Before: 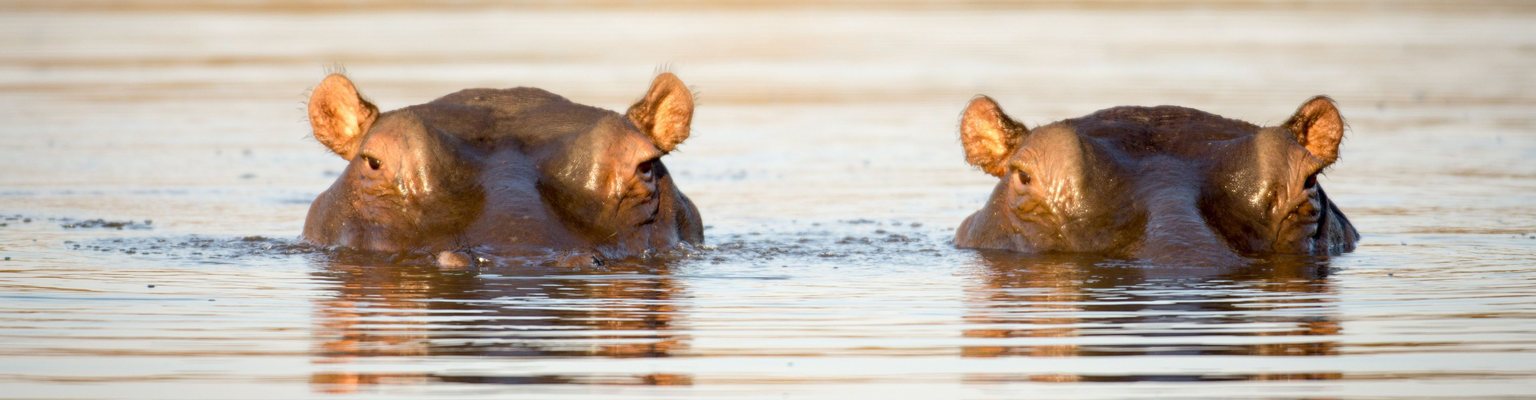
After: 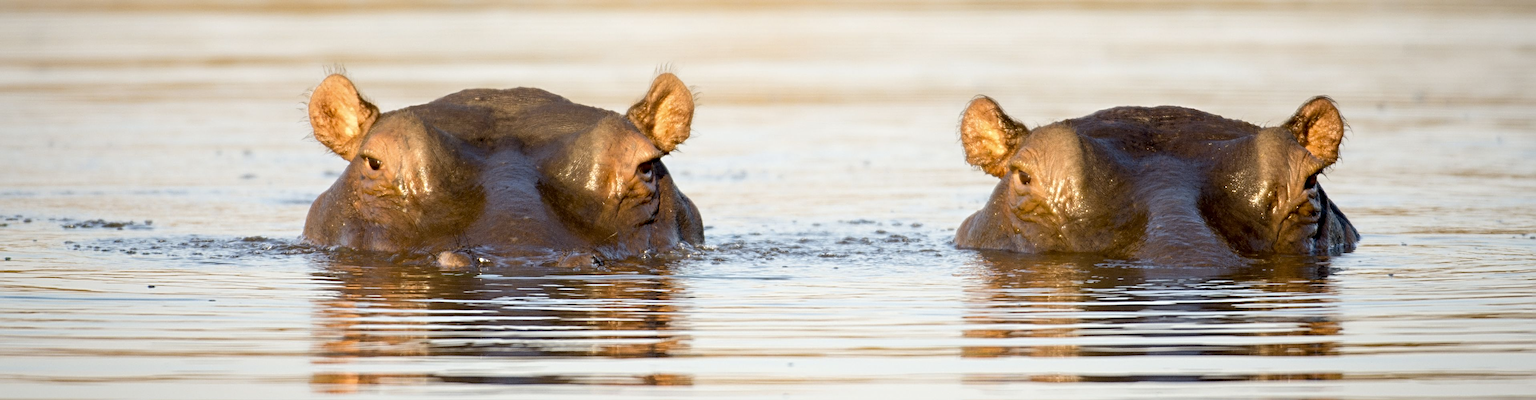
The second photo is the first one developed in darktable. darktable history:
sharpen: radius 4
color contrast: green-magenta contrast 0.81
